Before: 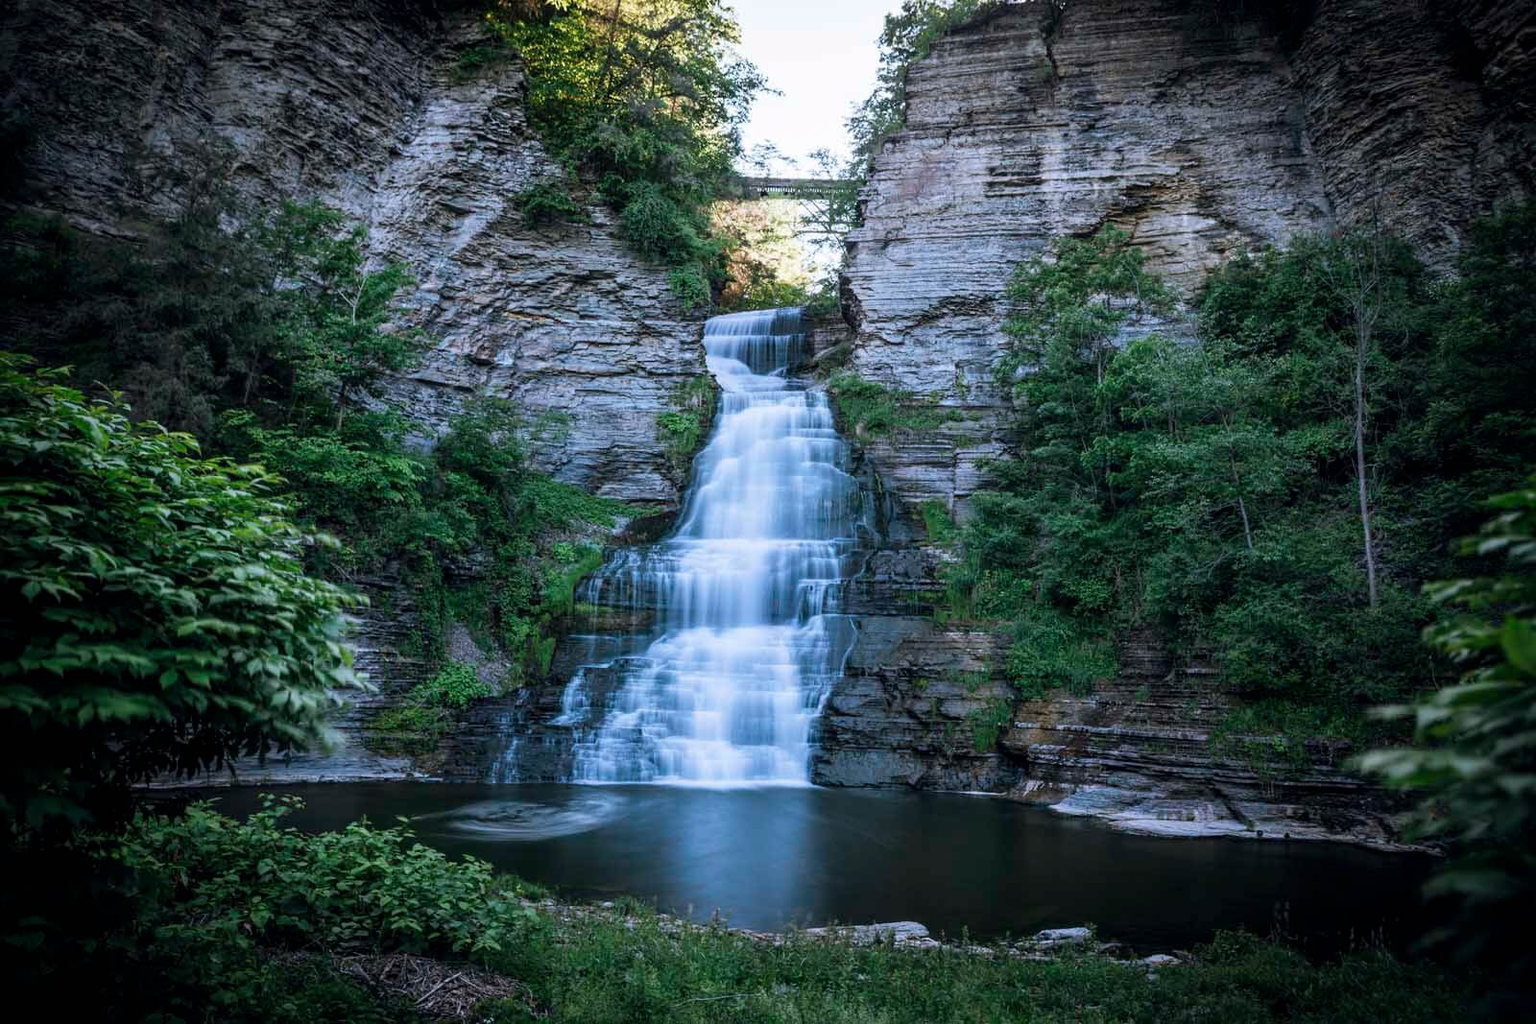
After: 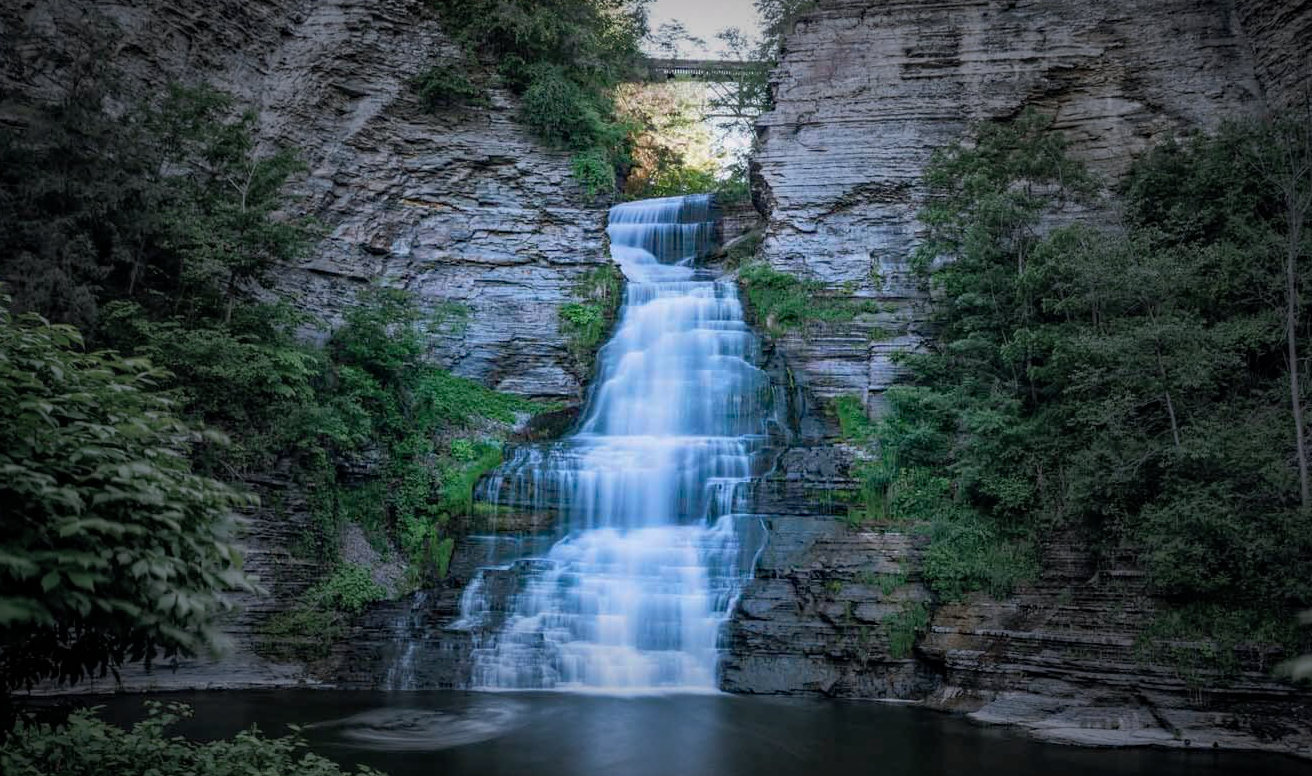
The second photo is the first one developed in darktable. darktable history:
crop: left 7.856%, top 11.836%, right 10.12%, bottom 15.387%
vignetting: fall-off start 31.28%, fall-off radius 34.64%, brightness -0.575
shadows and highlights: on, module defaults
haze removal: compatibility mode true, adaptive false
